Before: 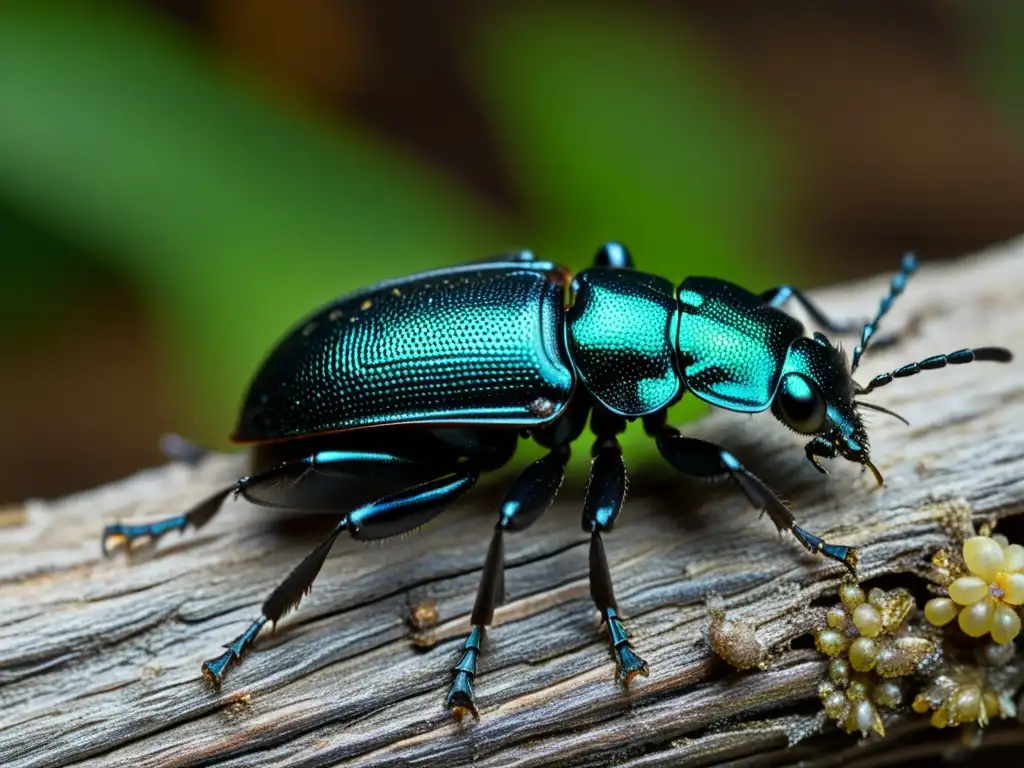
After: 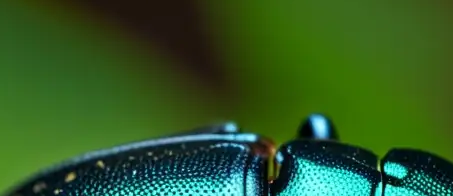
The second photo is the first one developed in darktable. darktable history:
crop: left 28.918%, top 16.786%, right 26.833%, bottom 57.588%
